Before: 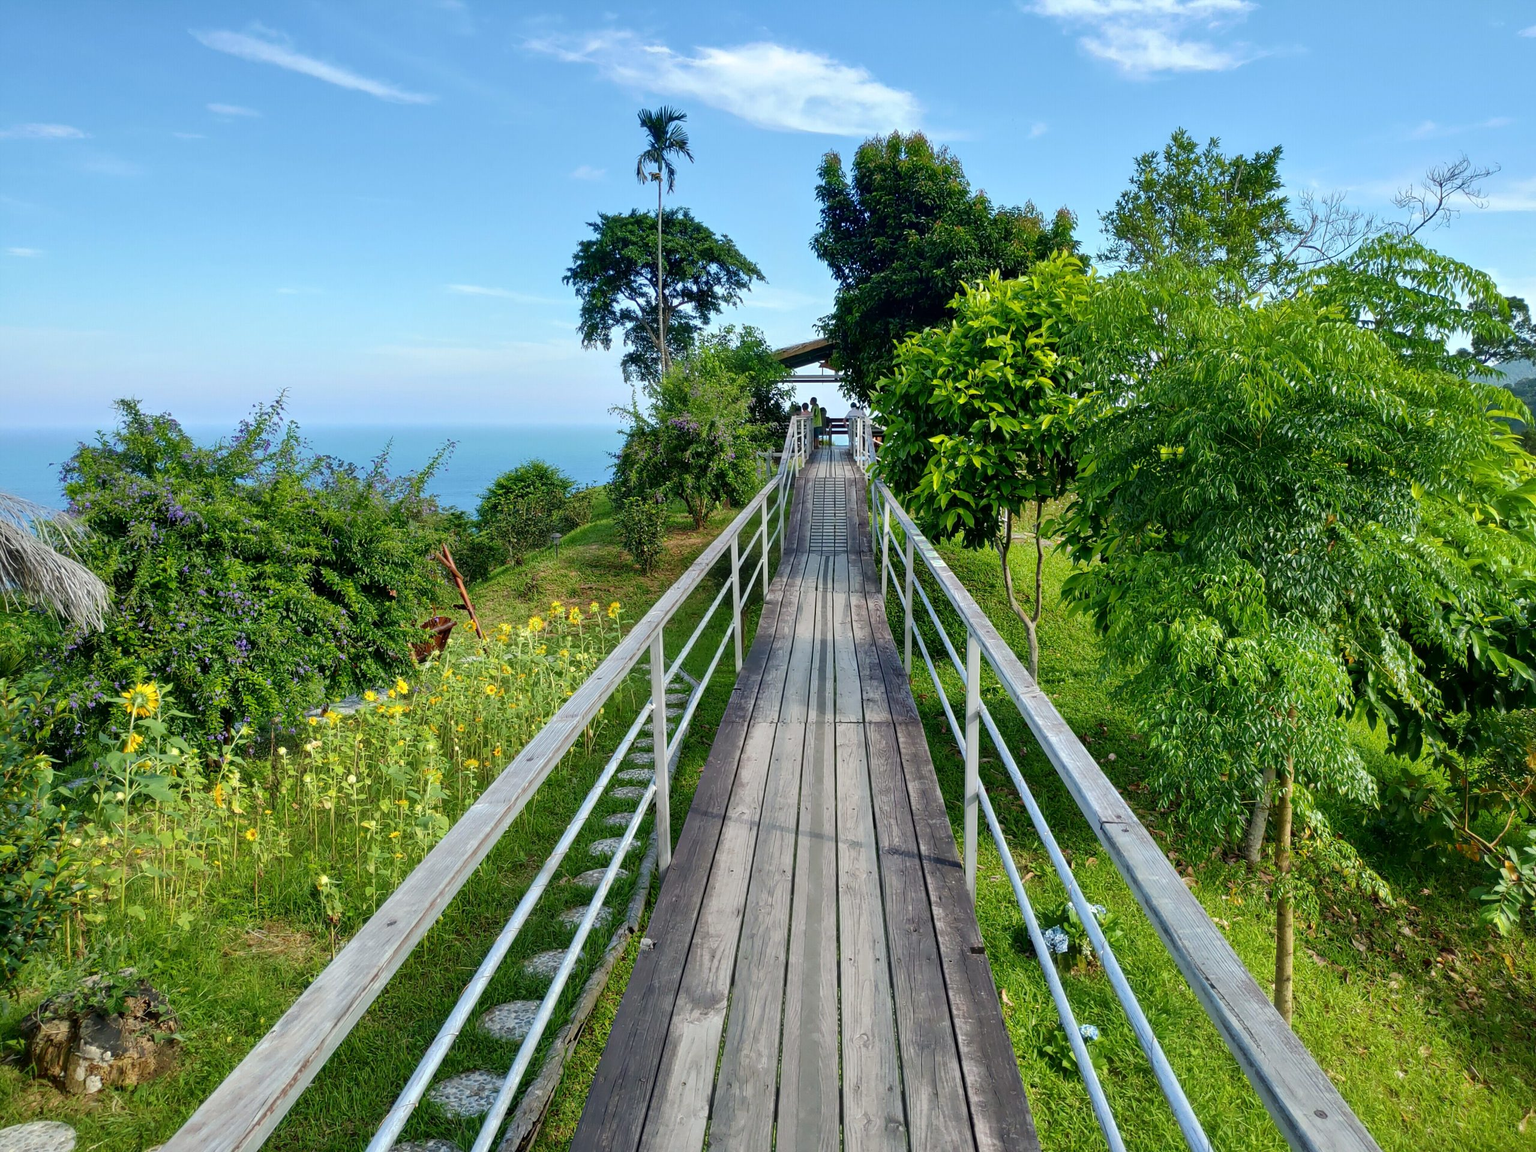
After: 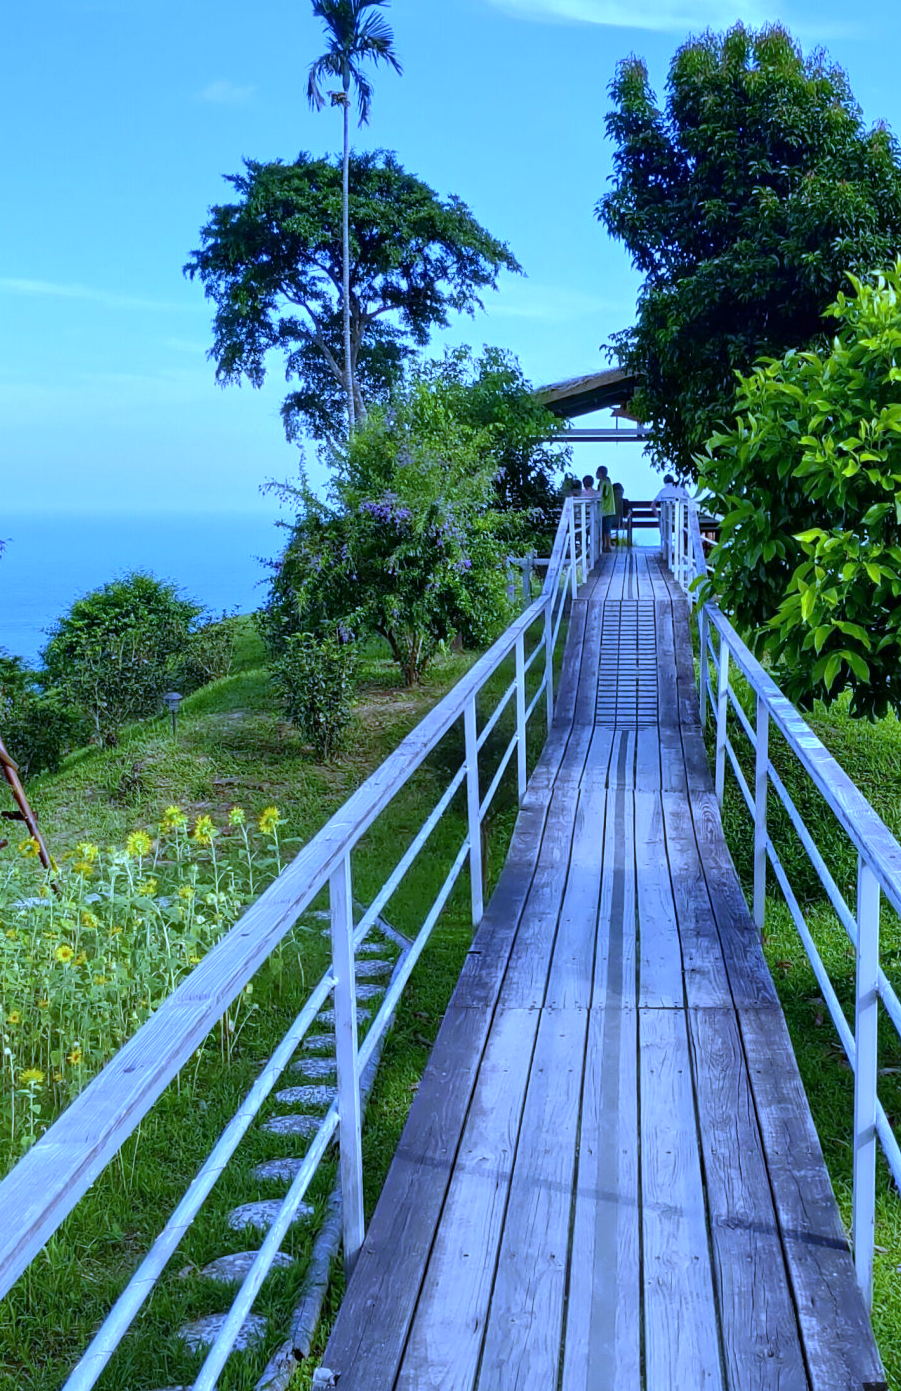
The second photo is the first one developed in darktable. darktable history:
white balance: red 0.766, blue 1.537
tone equalizer: on, module defaults
crop and rotate: left 29.476%, top 10.214%, right 35.32%, bottom 17.333%
